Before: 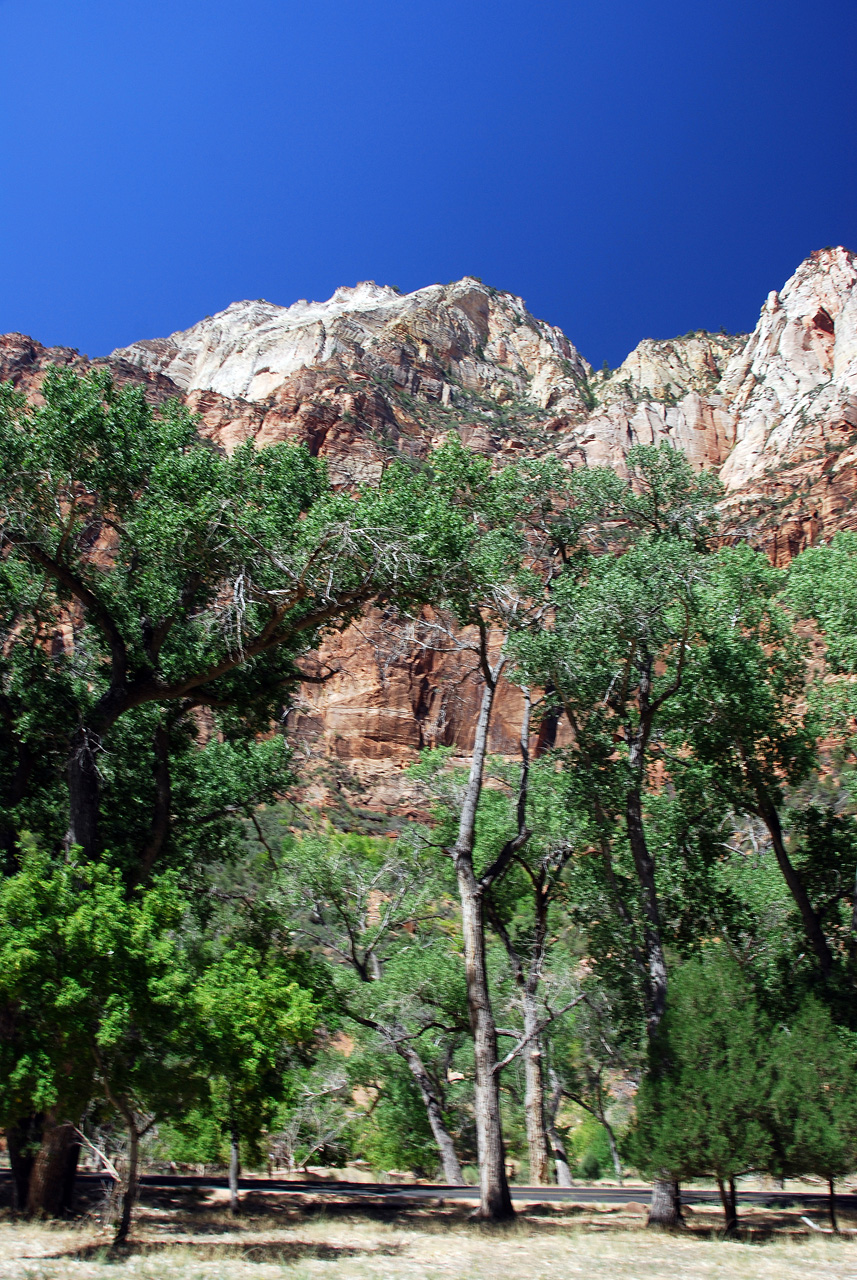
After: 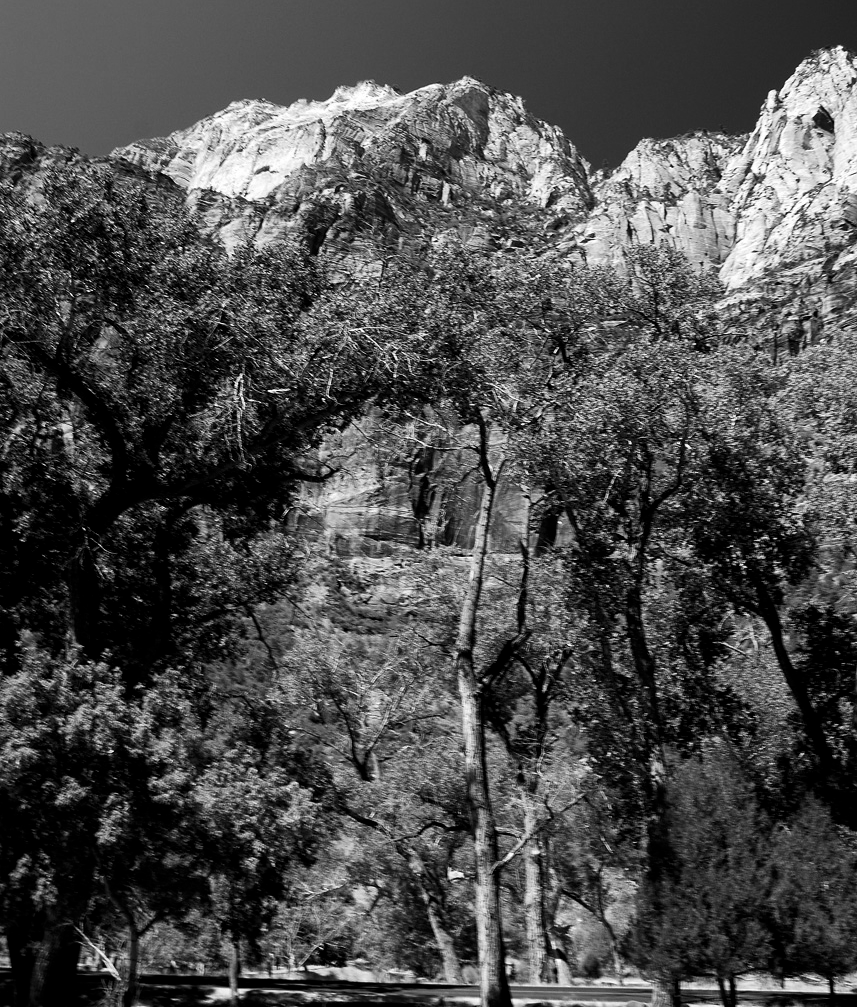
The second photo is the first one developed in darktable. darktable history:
global tonemap: drago (0.7, 100)
crop and rotate: top 15.774%, bottom 5.506%
exposure: black level correction 0.005, exposure 0.417 EV, compensate highlight preservation false
contrast brightness saturation: contrast -0.03, brightness -0.59, saturation -1
